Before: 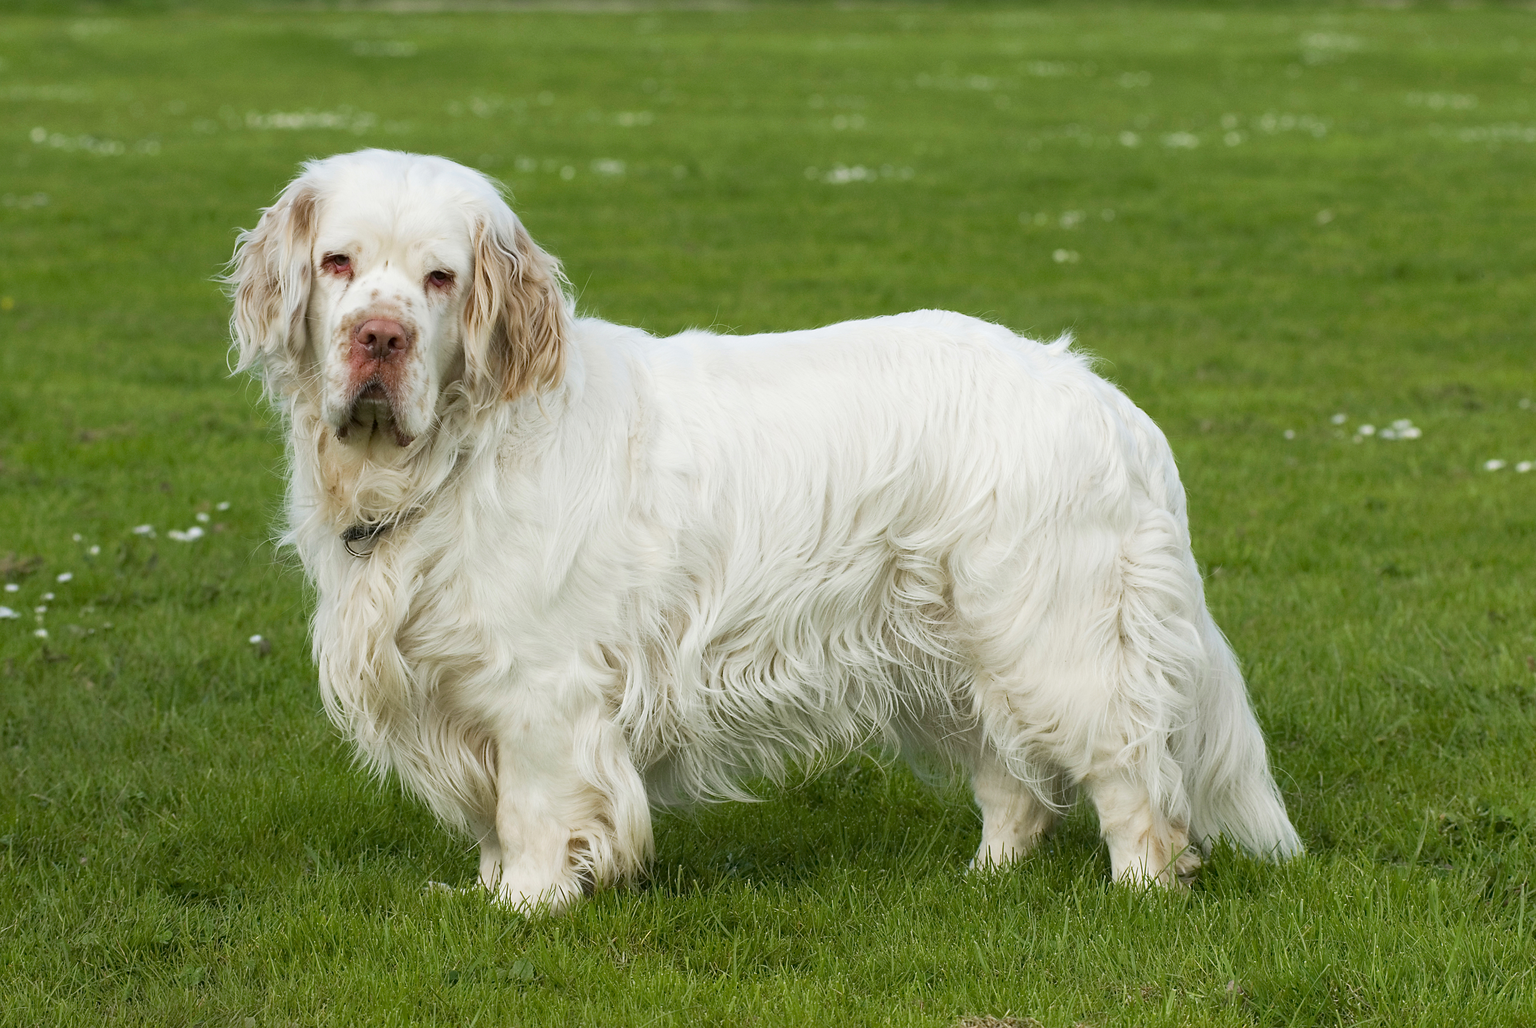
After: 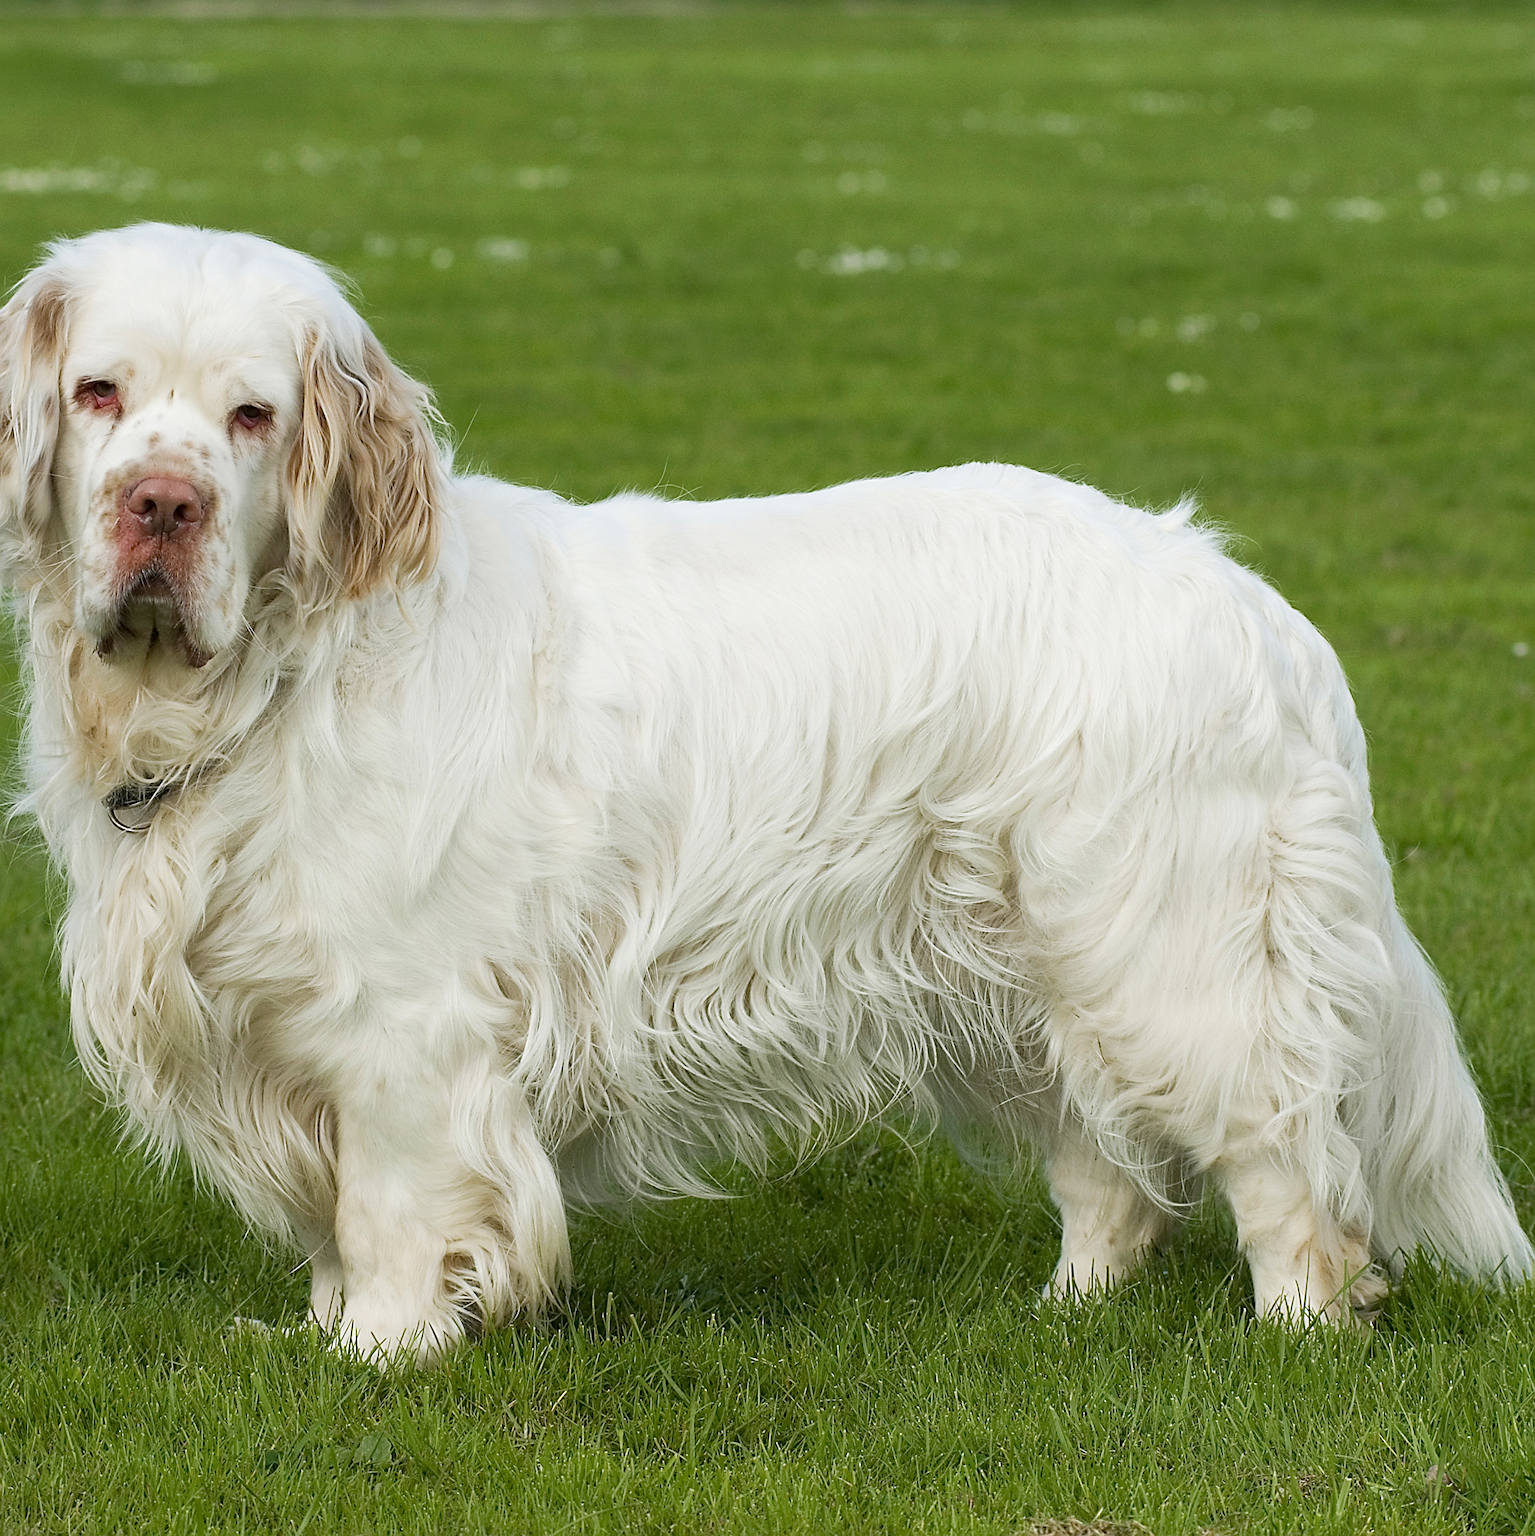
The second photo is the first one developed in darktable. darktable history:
sharpen: on, module defaults
crop and rotate: left 17.742%, right 15.331%
